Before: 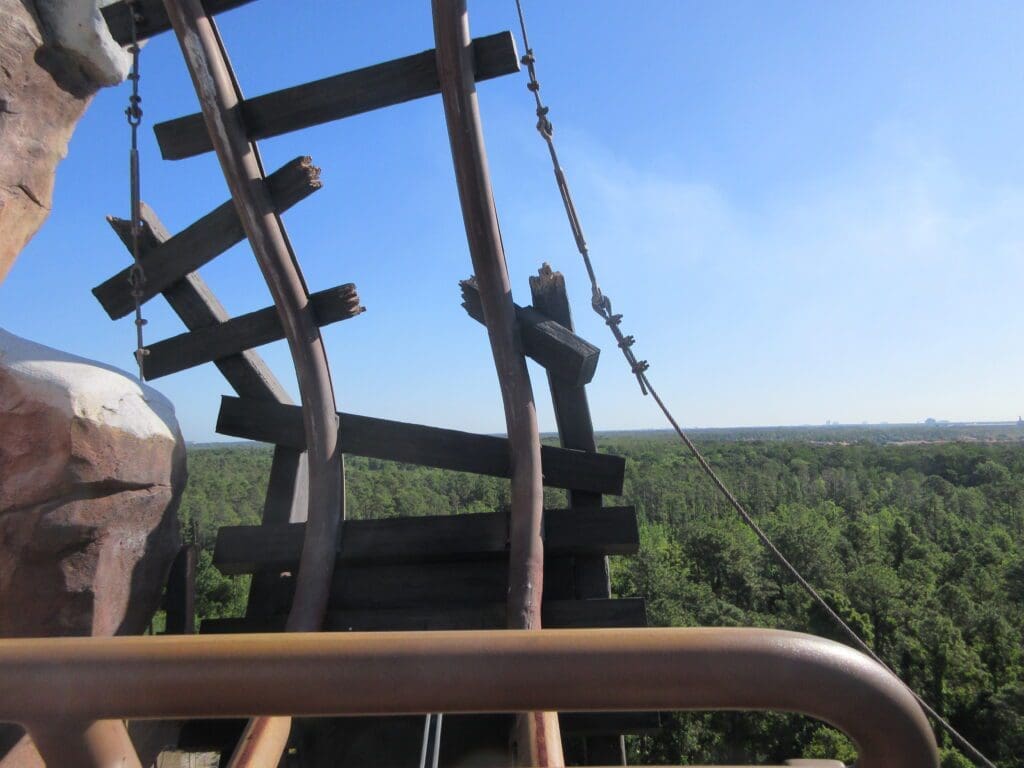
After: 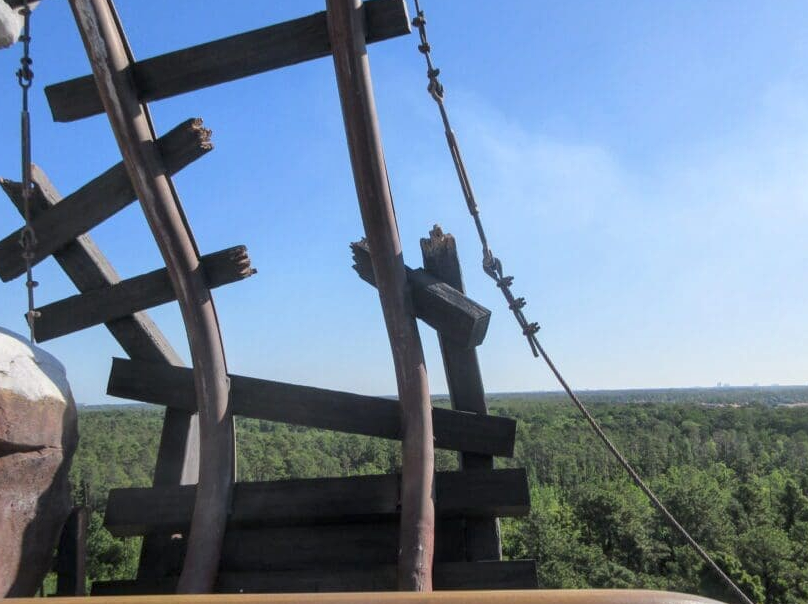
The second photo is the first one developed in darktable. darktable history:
crop and rotate: left 10.707%, top 4.975%, right 10.379%, bottom 16.37%
local contrast: on, module defaults
